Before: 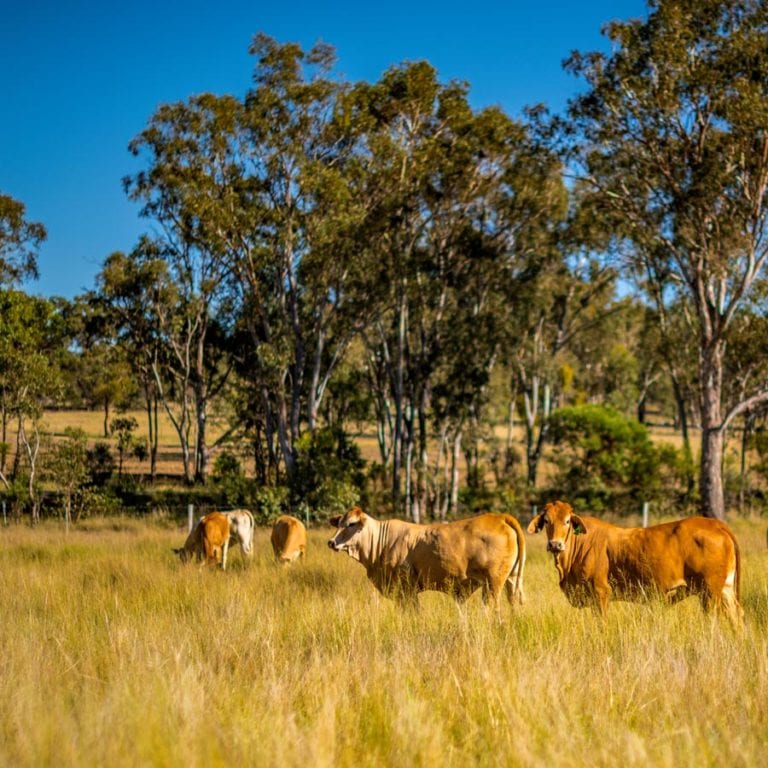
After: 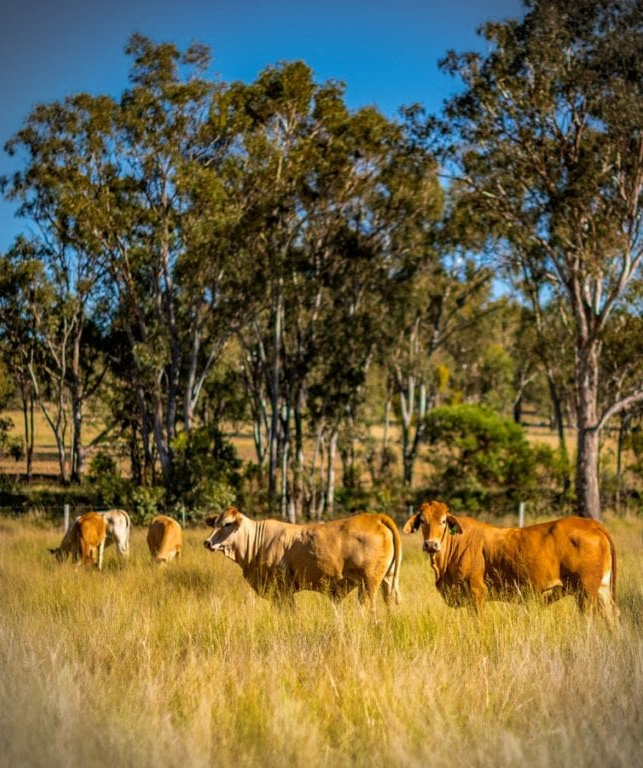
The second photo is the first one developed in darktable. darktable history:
crop: left 16.165%
vignetting: dithering 8-bit output
